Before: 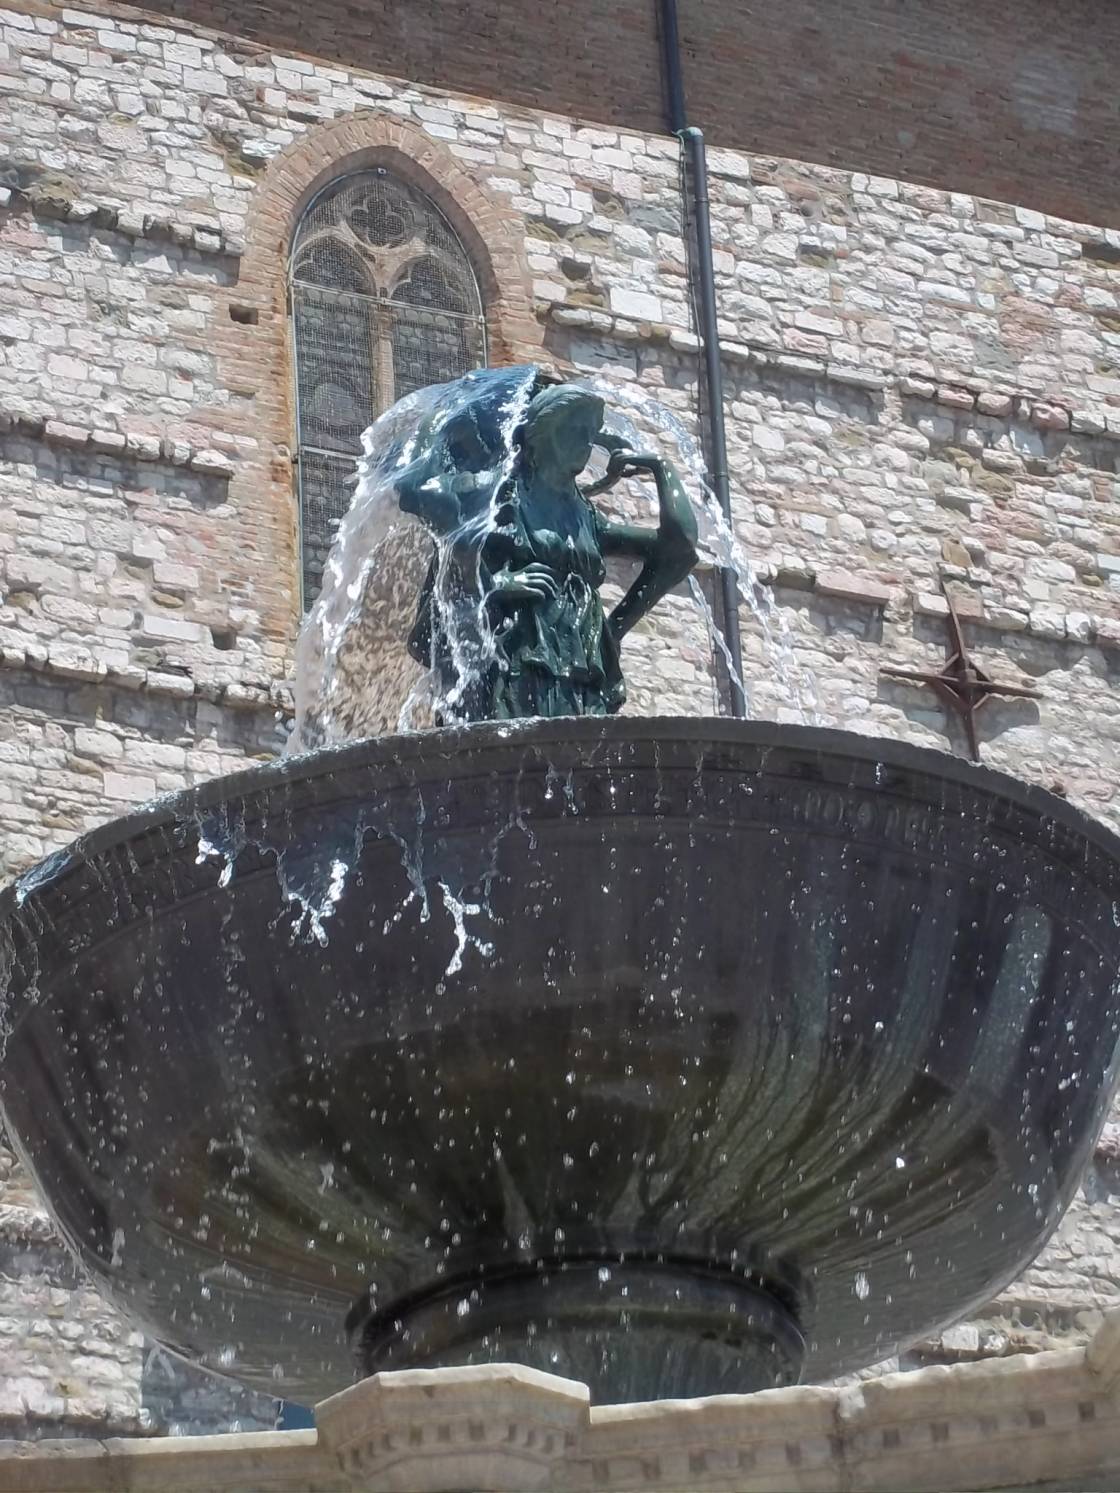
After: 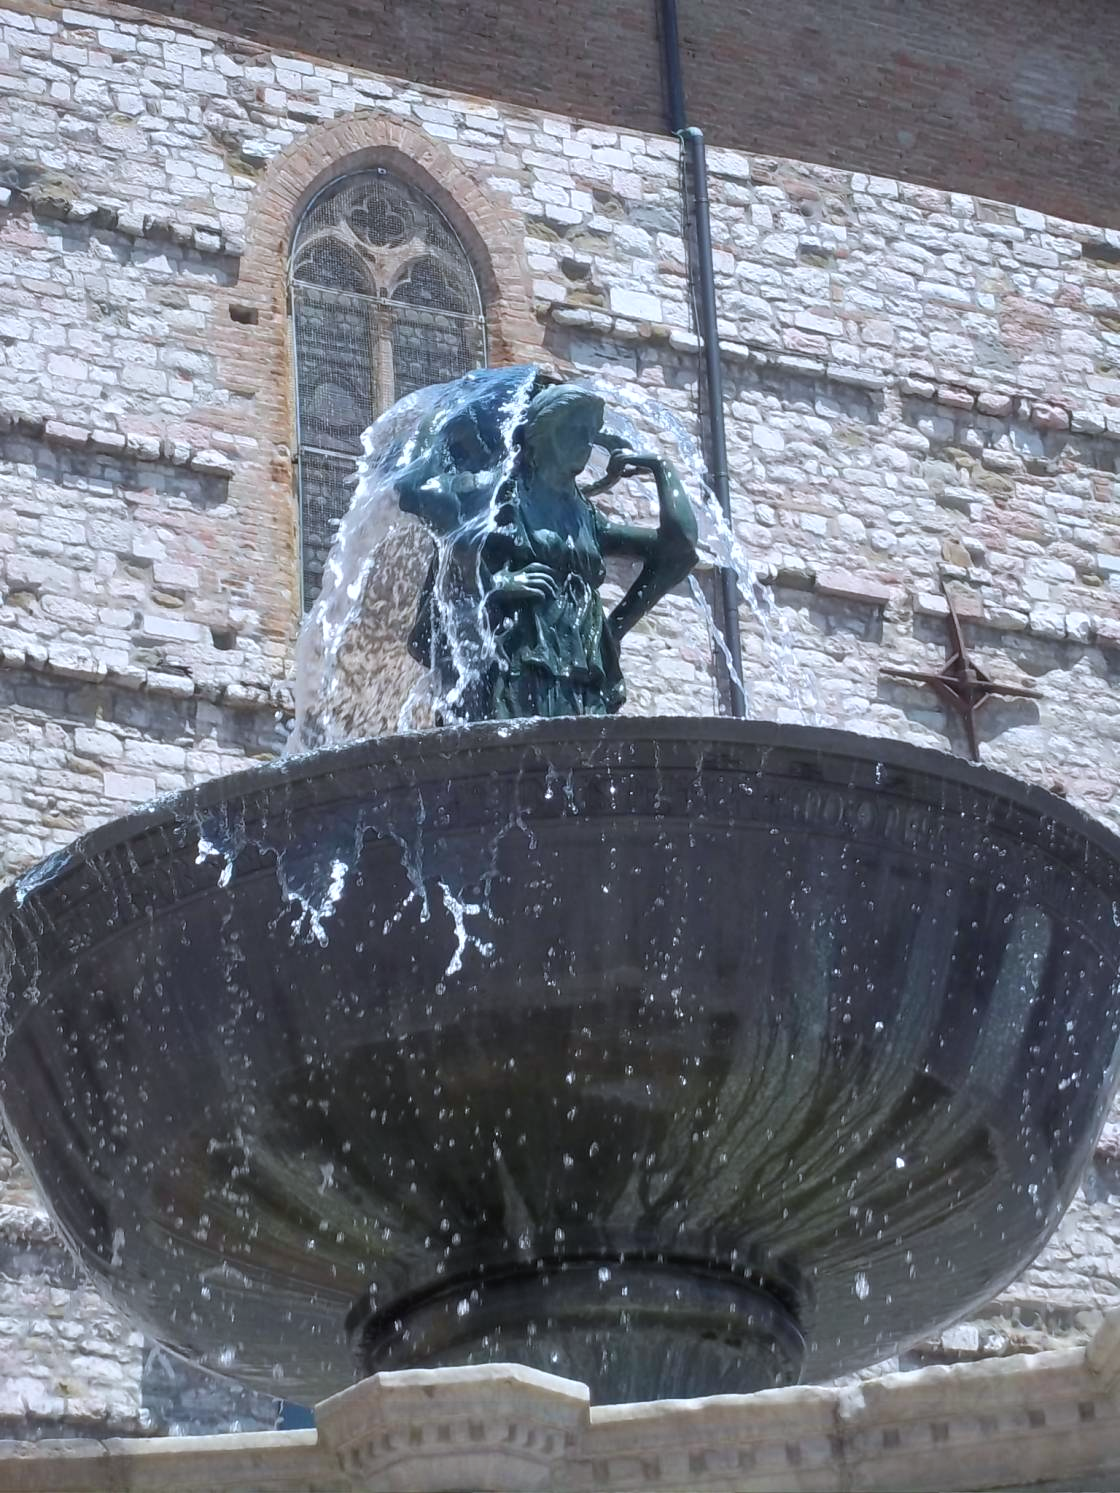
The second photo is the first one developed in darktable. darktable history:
tone equalizer: -8 EV 0.06 EV, smoothing diameter 25%, edges refinement/feathering 10, preserve details guided filter
exposure: exposure 0.127 EV, compensate highlight preservation false
white balance: red 0.954, blue 1.079
